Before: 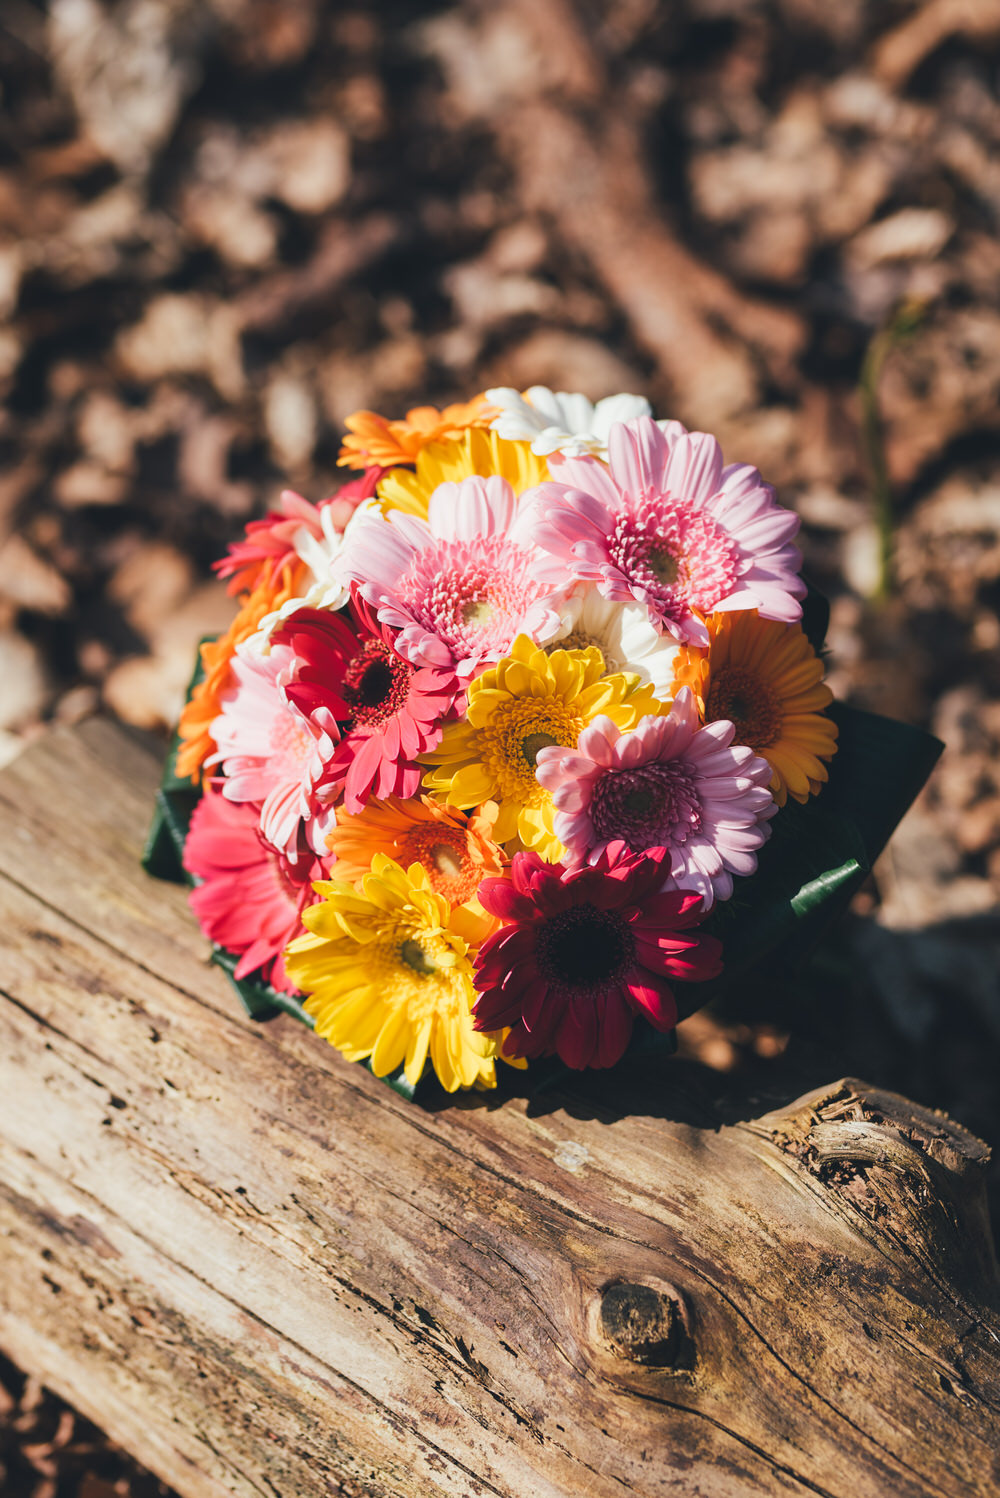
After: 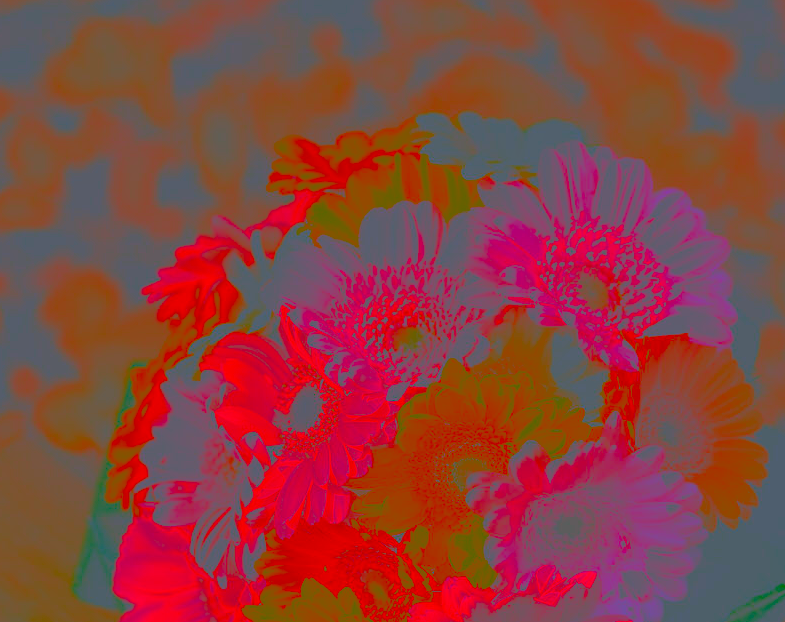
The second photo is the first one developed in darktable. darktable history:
white balance: red 0.967, blue 1.049
bloom: size 38%, threshold 95%, strength 30%
crop: left 7.036%, top 18.398%, right 14.379%, bottom 40.043%
contrast brightness saturation: contrast -0.99, brightness -0.17, saturation 0.75
